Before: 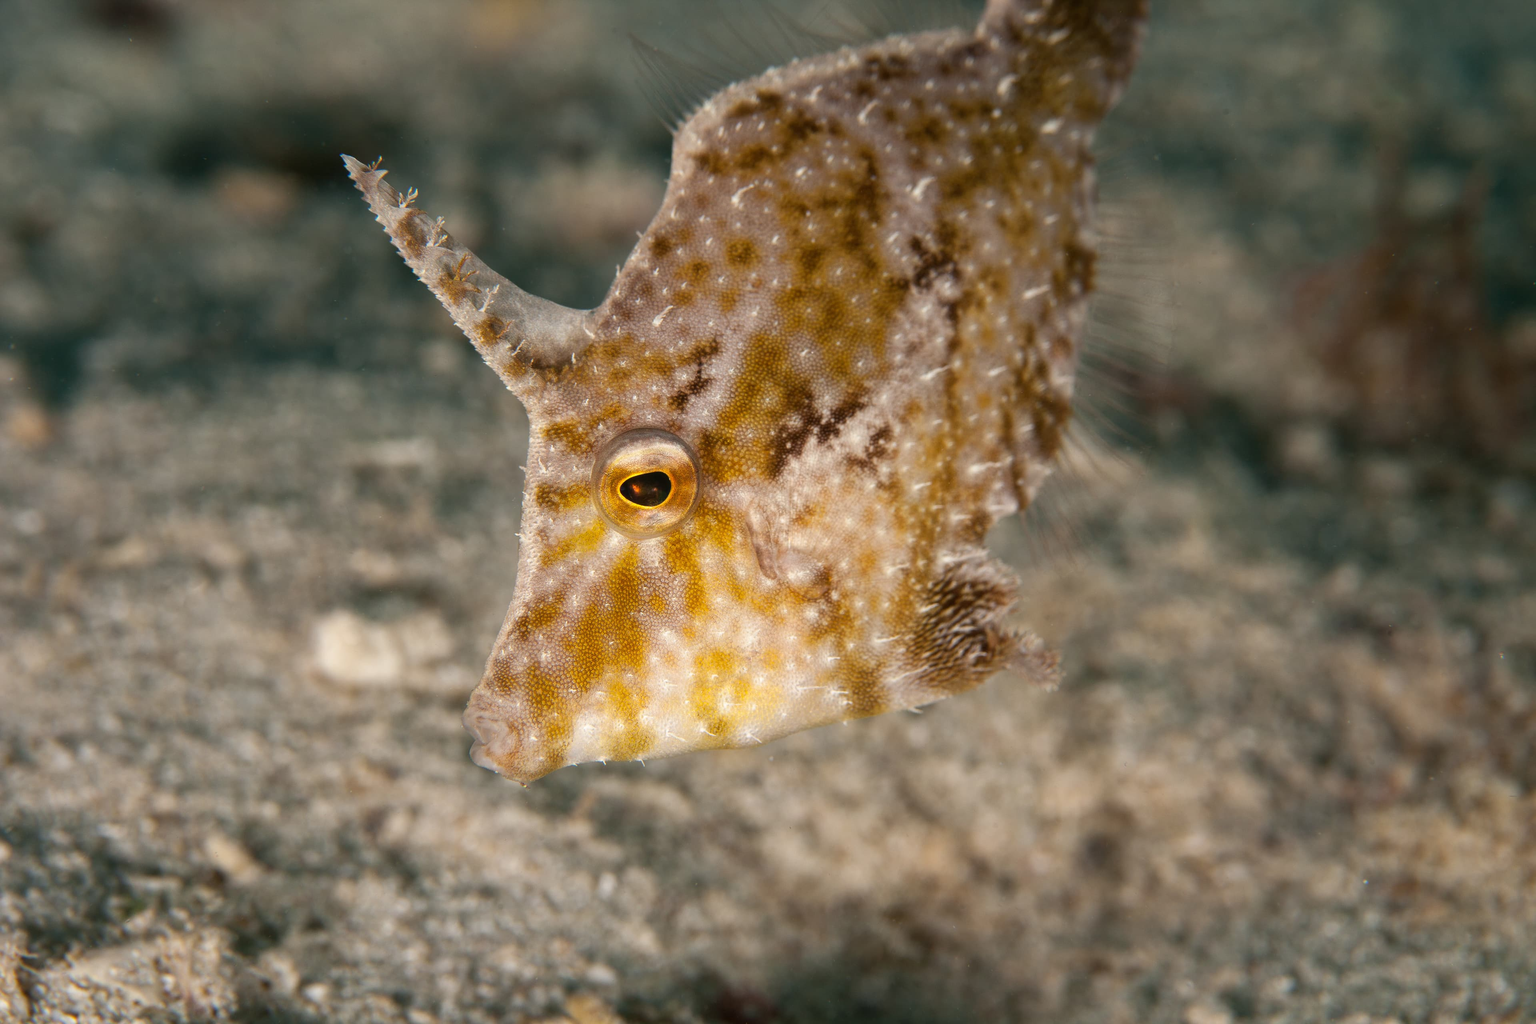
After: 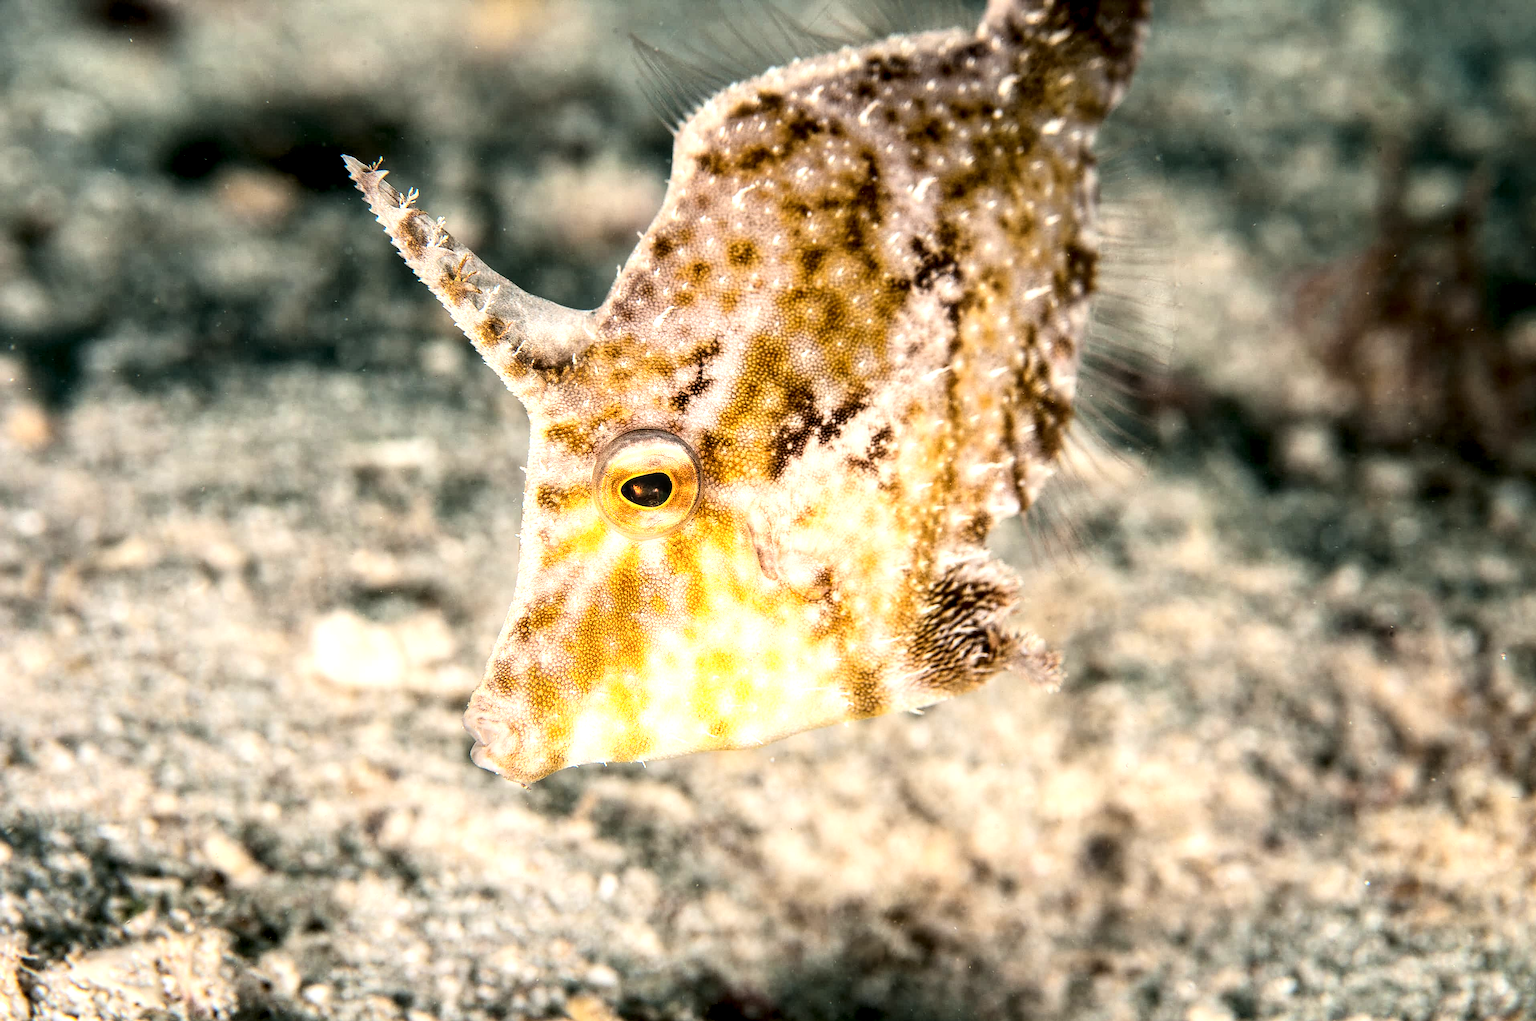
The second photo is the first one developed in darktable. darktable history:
base curve: curves: ch0 [(0, 0) (0.007, 0.004) (0.027, 0.03) (0.046, 0.07) (0.207, 0.54) (0.442, 0.872) (0.673, 0.972) (1, 1)]
local contrast: highlights 60%, shadows 59%, detail 160%
sharpen: on, module defaults
